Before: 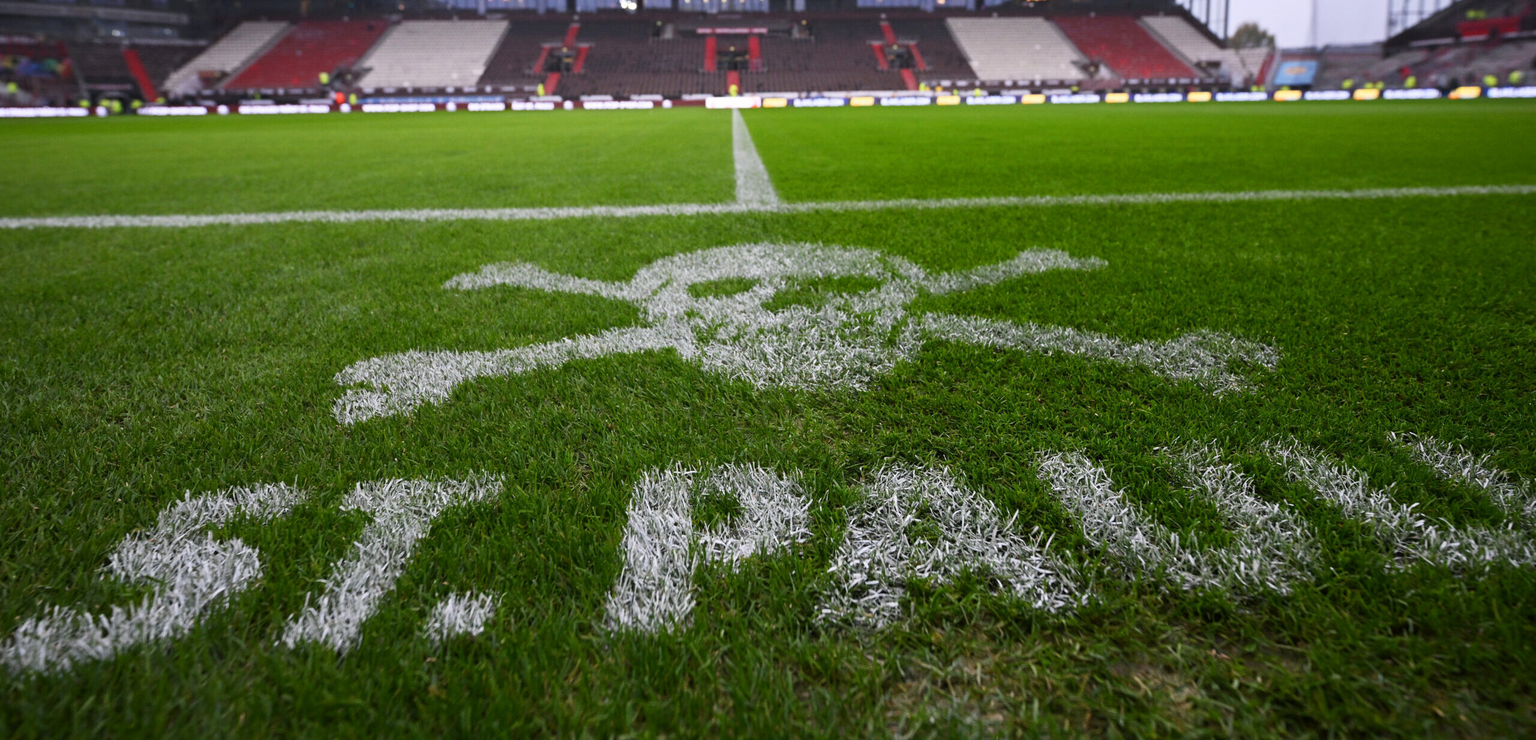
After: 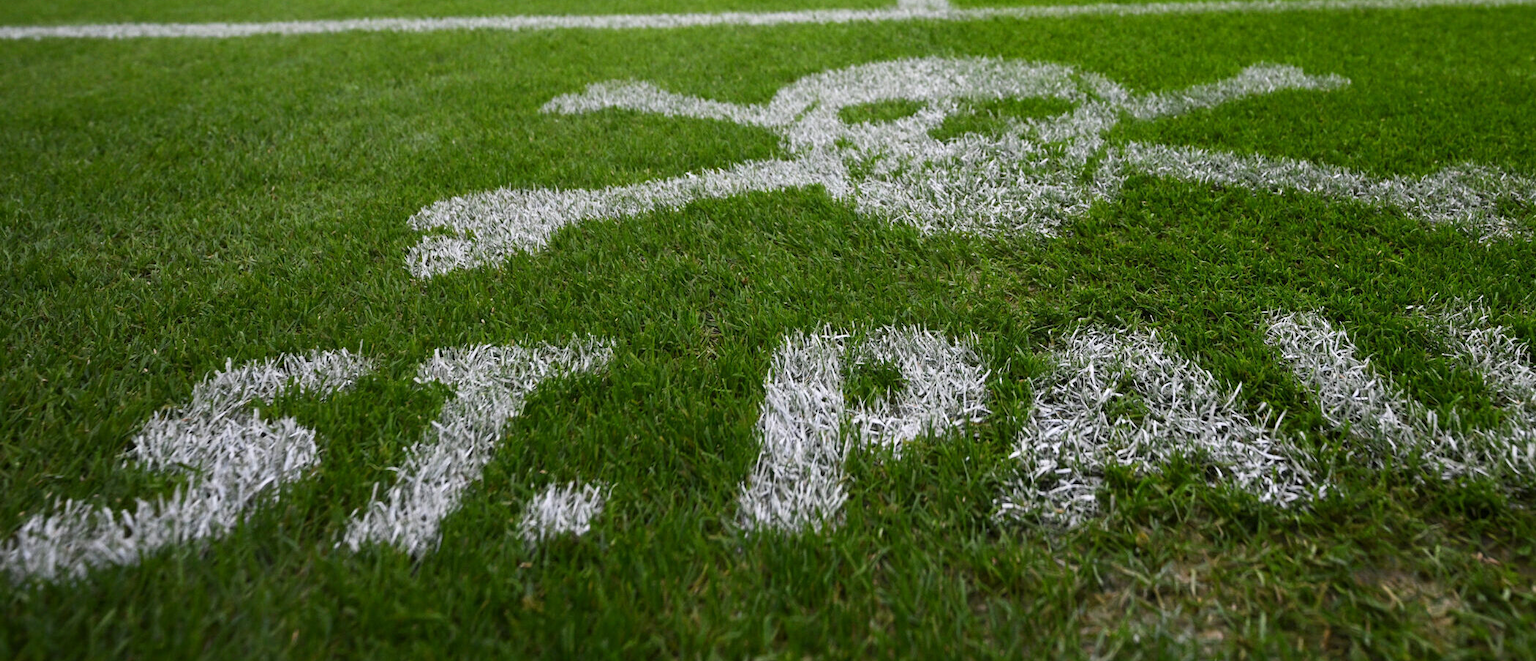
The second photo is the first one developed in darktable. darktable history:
exposure: exposure 0.161 EV, compensate highlight preservation false
crop: top 26.531%, right 17.959%
